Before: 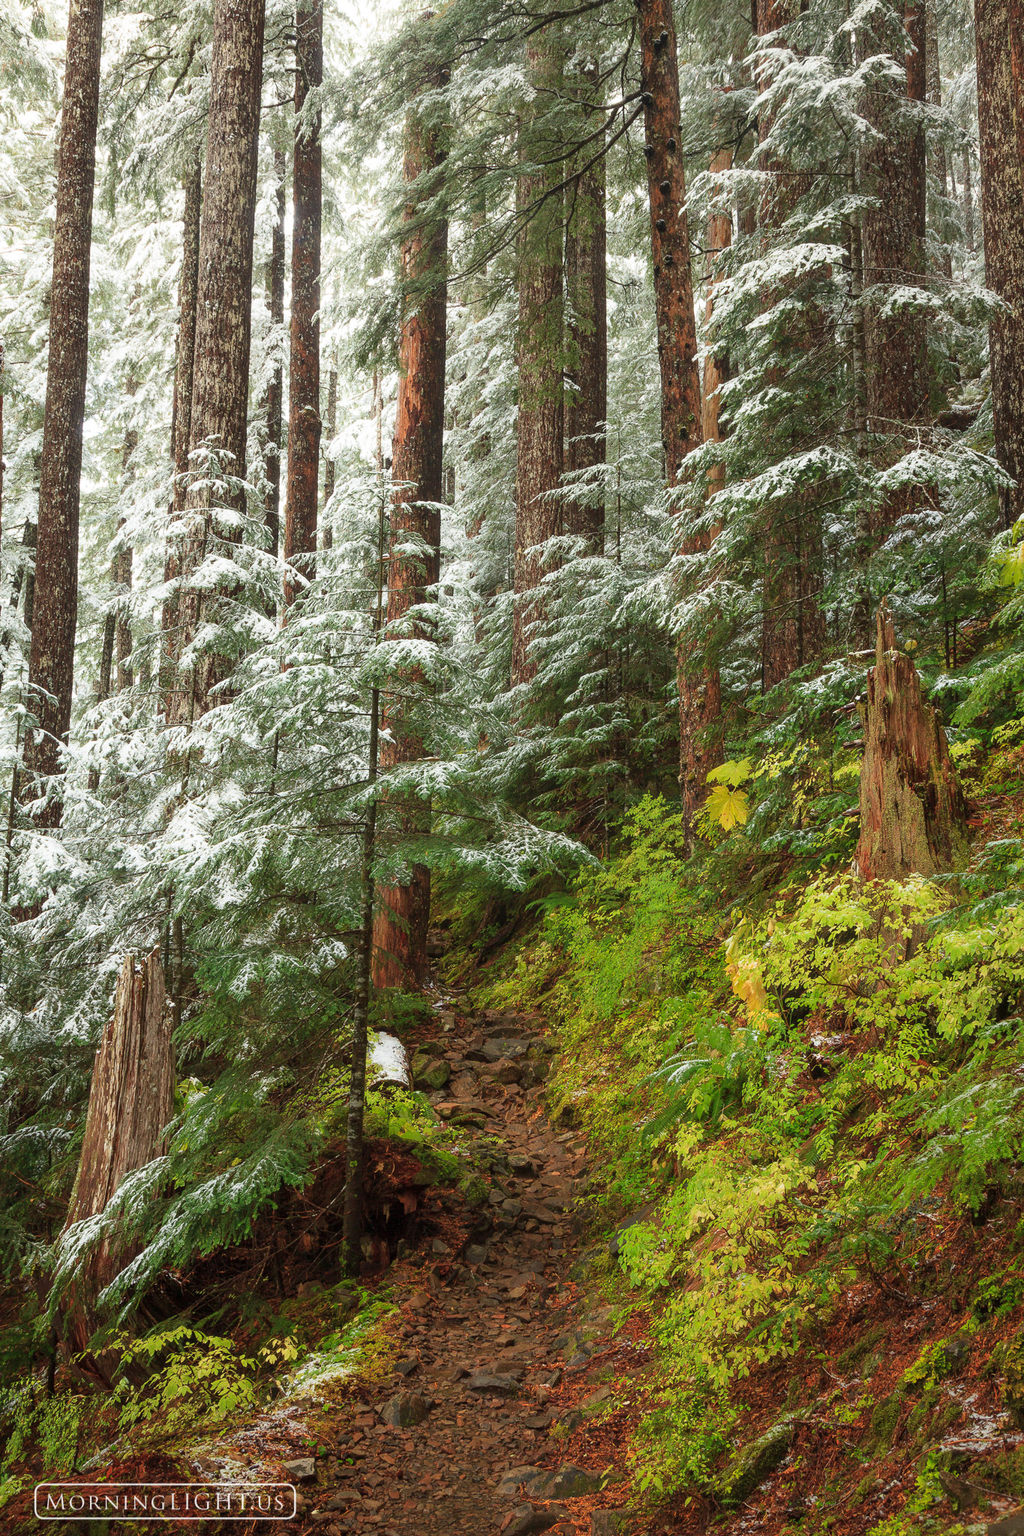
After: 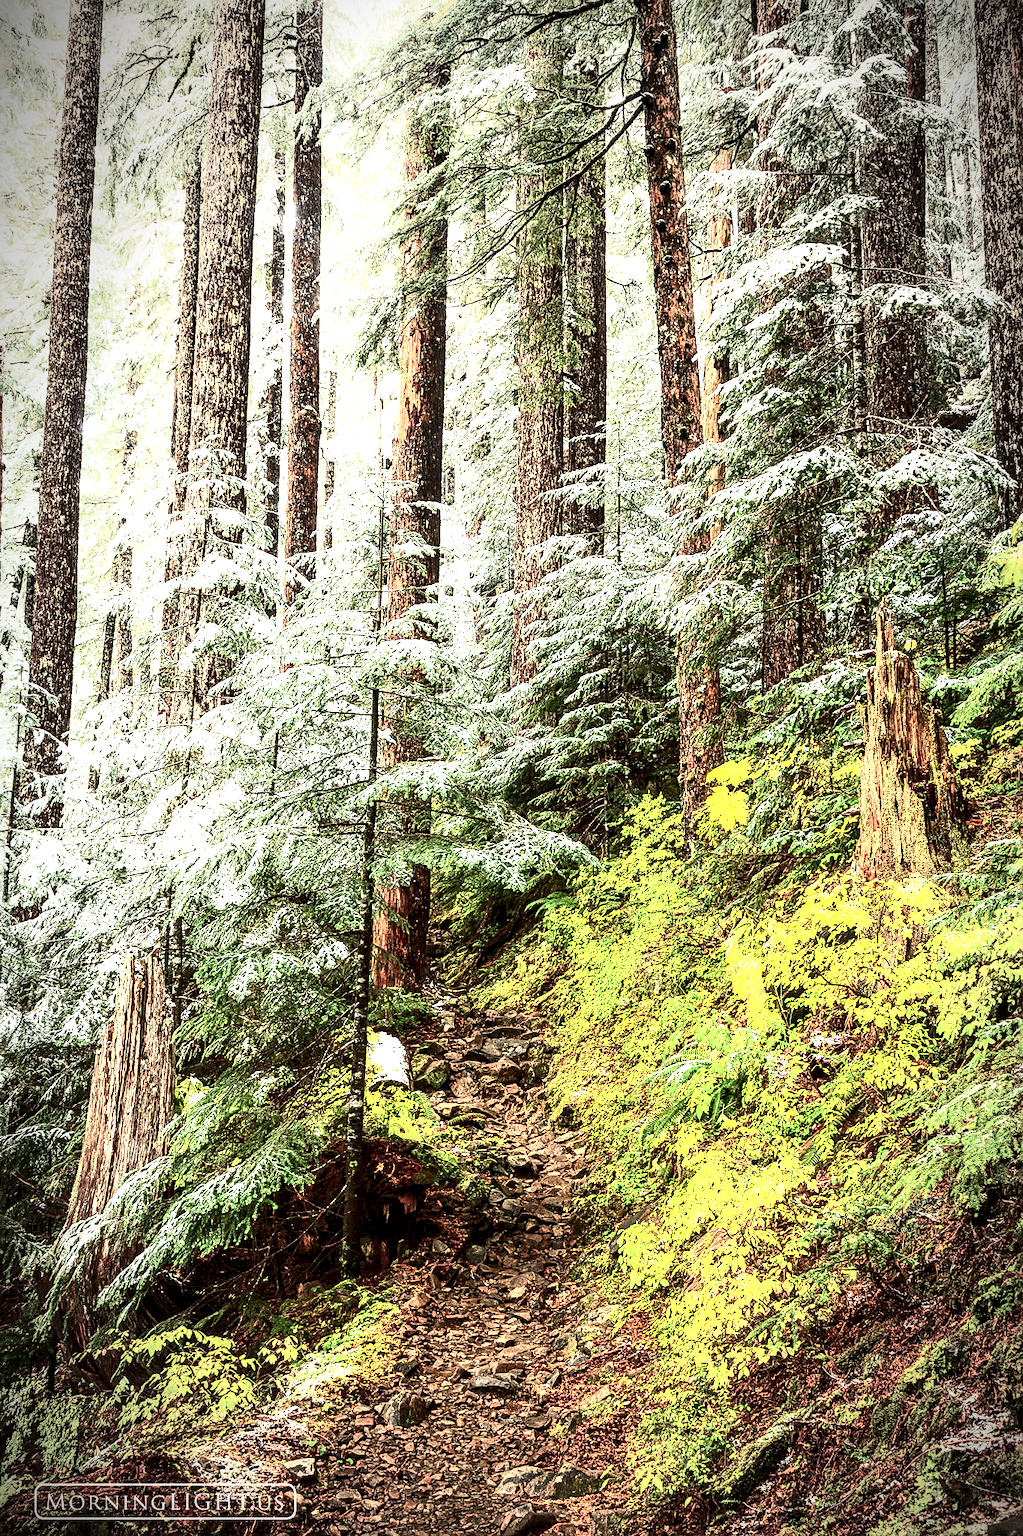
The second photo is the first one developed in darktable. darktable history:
exposure: black level correction -0.005, exposure 0.626 EV, compensate exposure bias true, compensate highlight preservation false
local contrast: highlights 81%, shadows 57%, detail 174%, midtone range 0.608
contrast brightness saturation: contrast 0.626, brightness 0.357, saturation 0.136
vignetting: fall-off radius 59.79%, brightness -0.797, automatic ratio true
sharpen: on, module defaults
